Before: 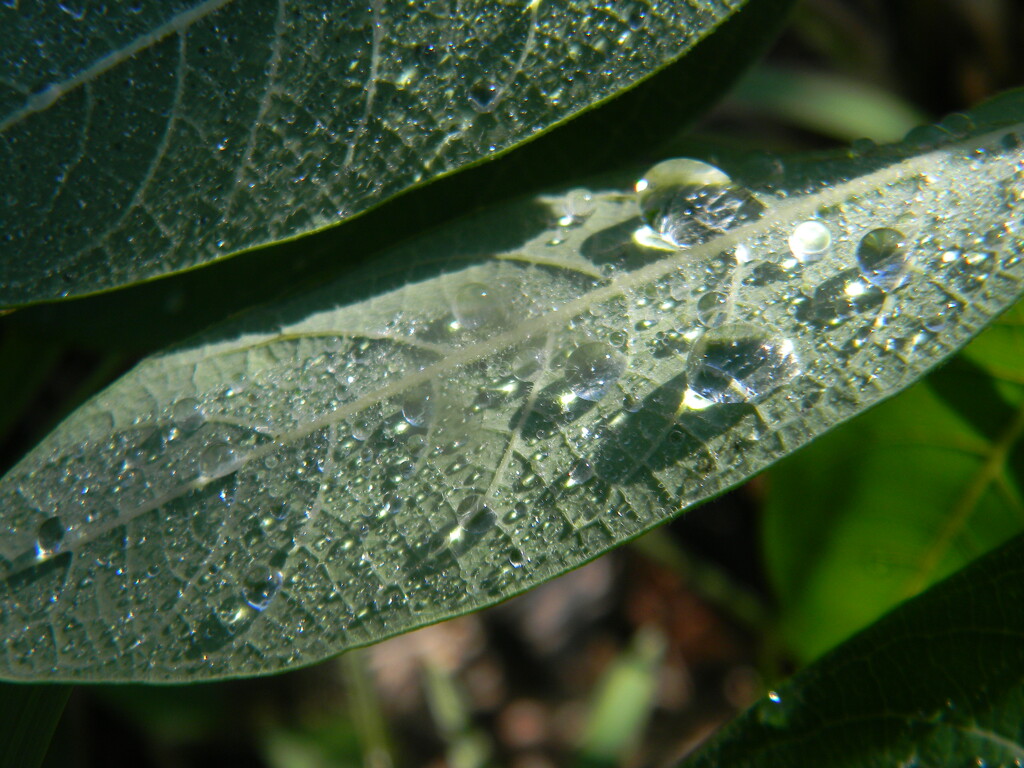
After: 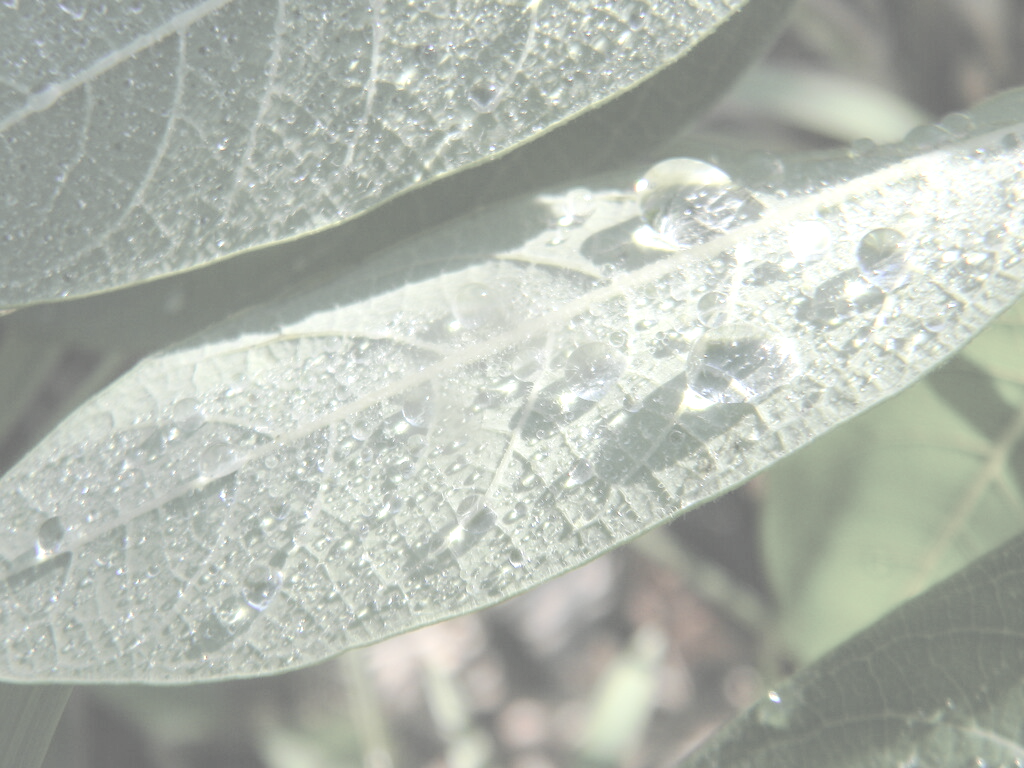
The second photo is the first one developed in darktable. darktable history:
contrast brightness saturation: contrast -0.318, brightness 0.762, saturation -0.765
exposure: black level correction 0, exposure 1.289 EV, compensate exposure bias true, compensate highlight preservation false
local contrast: on, module defaults
